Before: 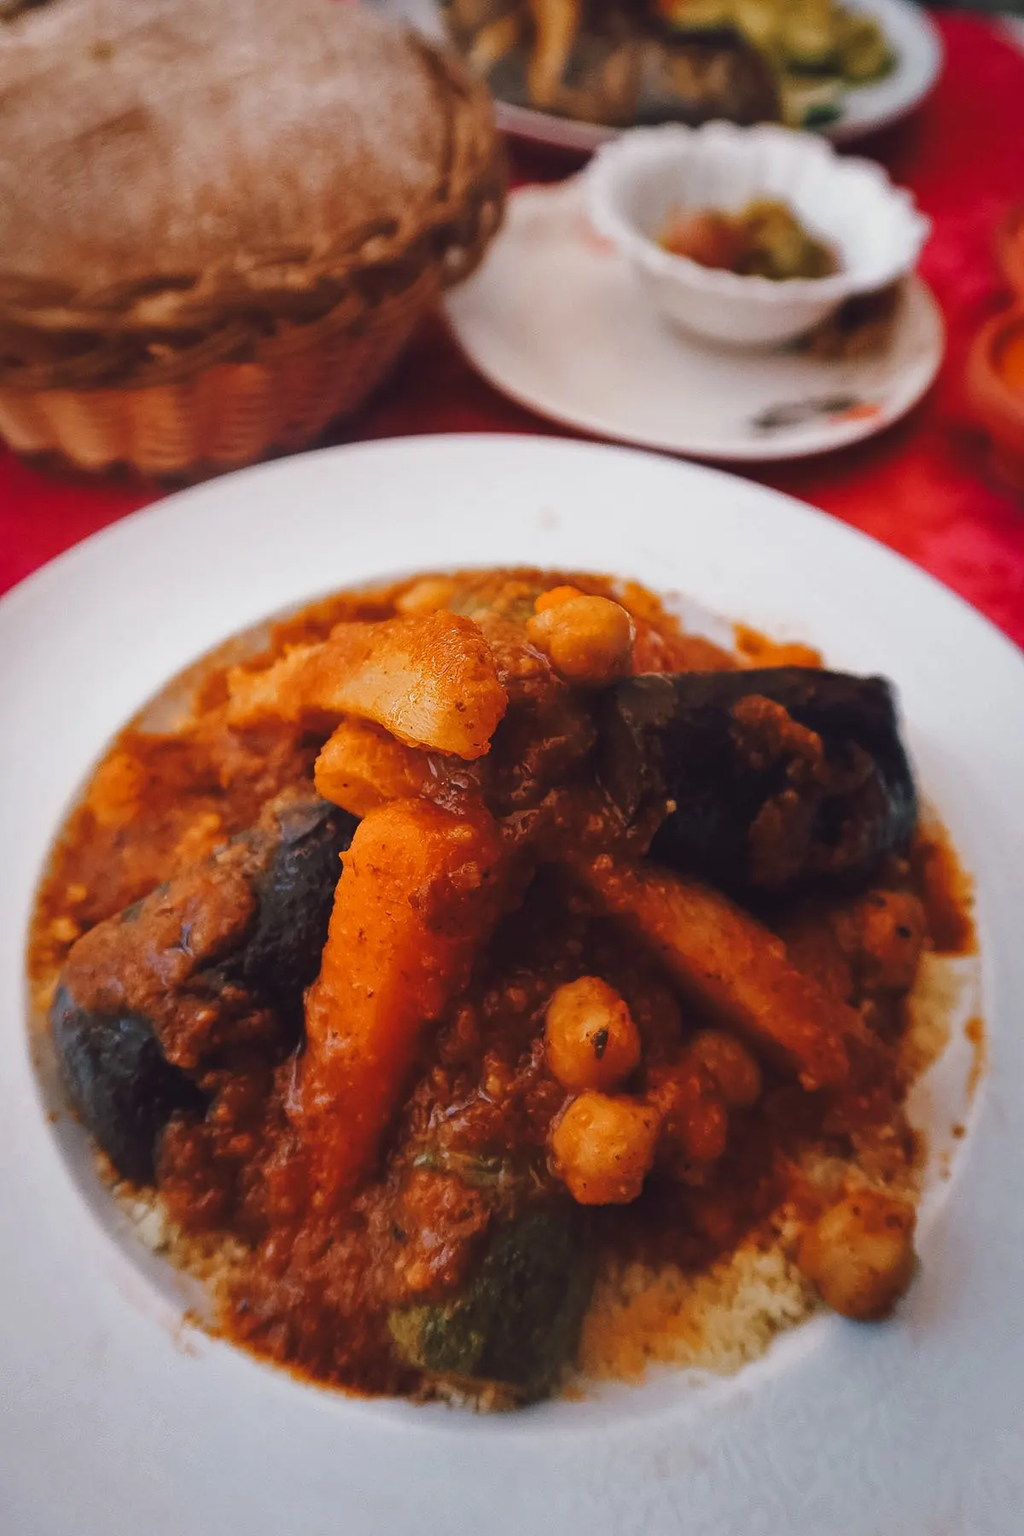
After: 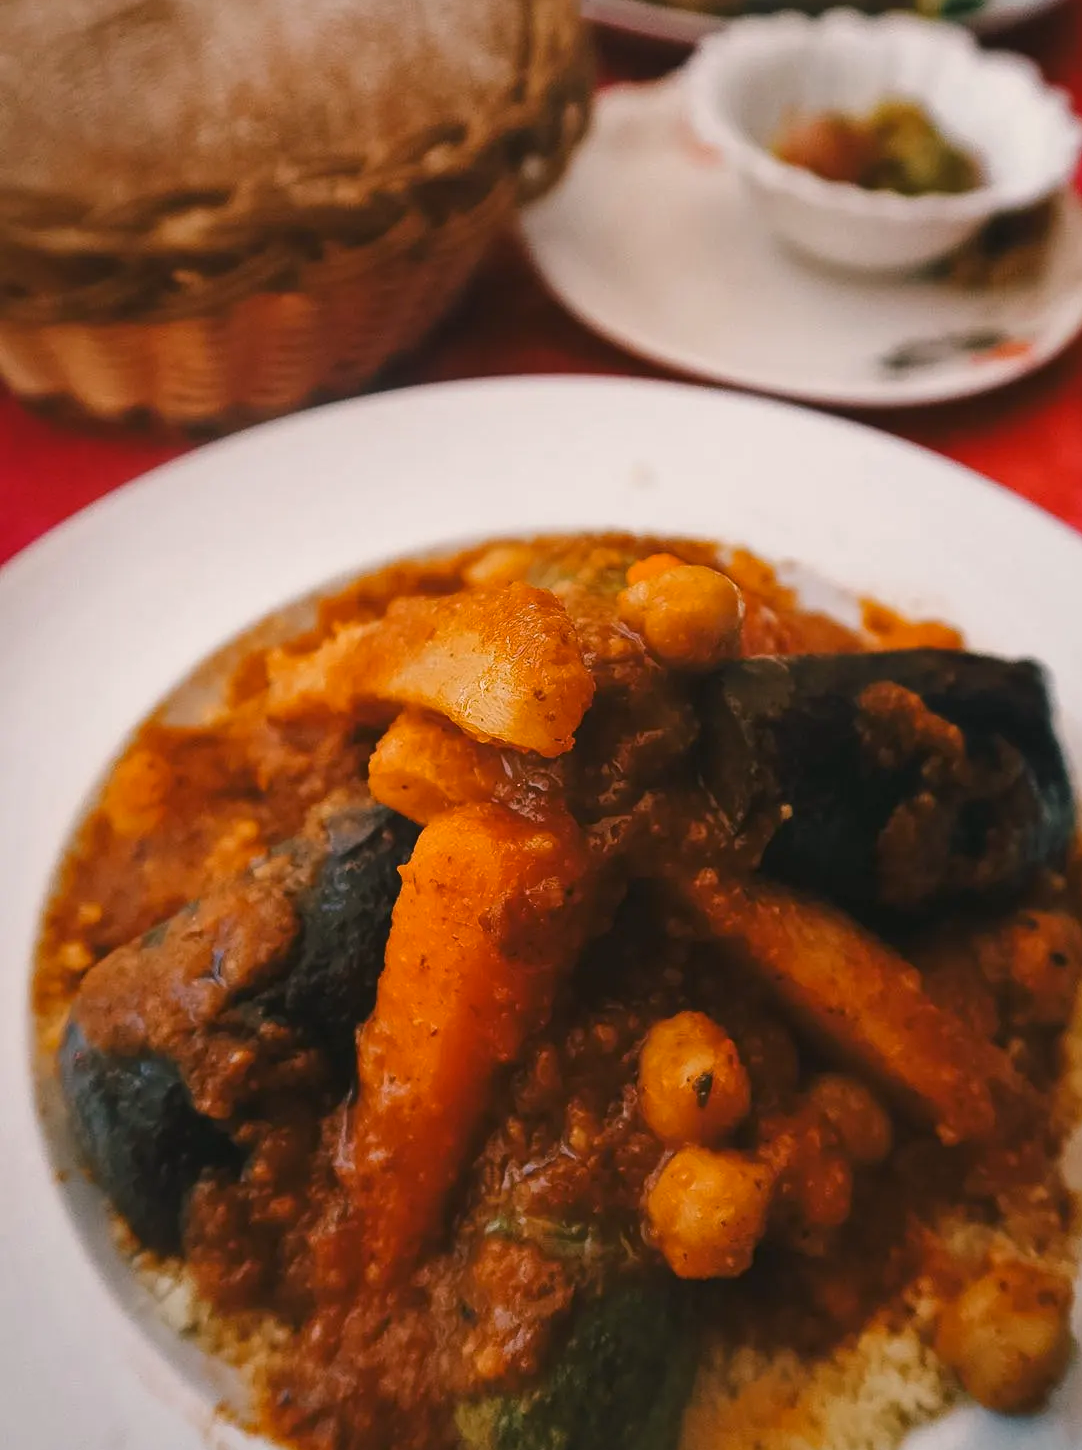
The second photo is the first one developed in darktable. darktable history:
crop: top 7.426%, right 9.824%, bottom 11.973%
color correction: highlights a* 4.55, highlights b* 4.98, shadows a* -6.99, shadows b* 5.05
